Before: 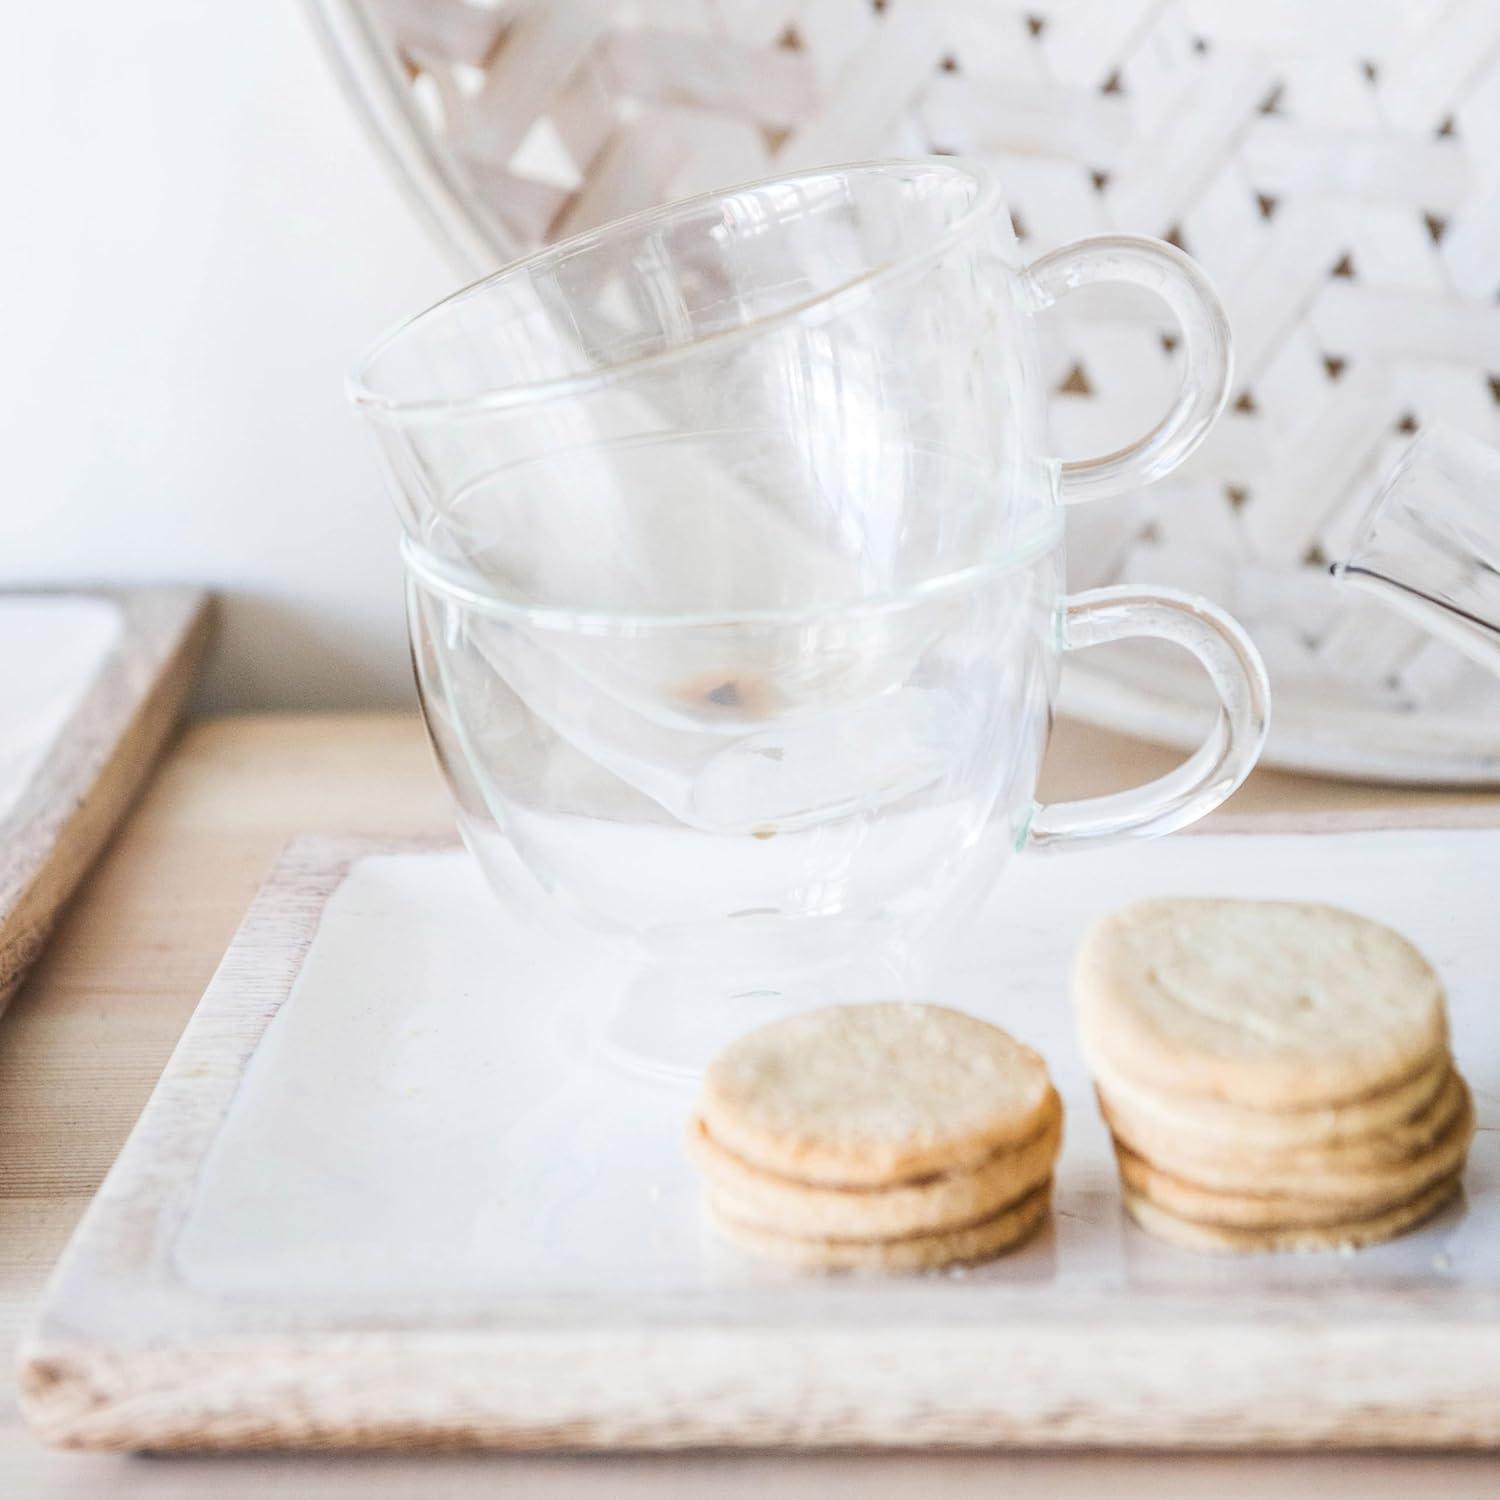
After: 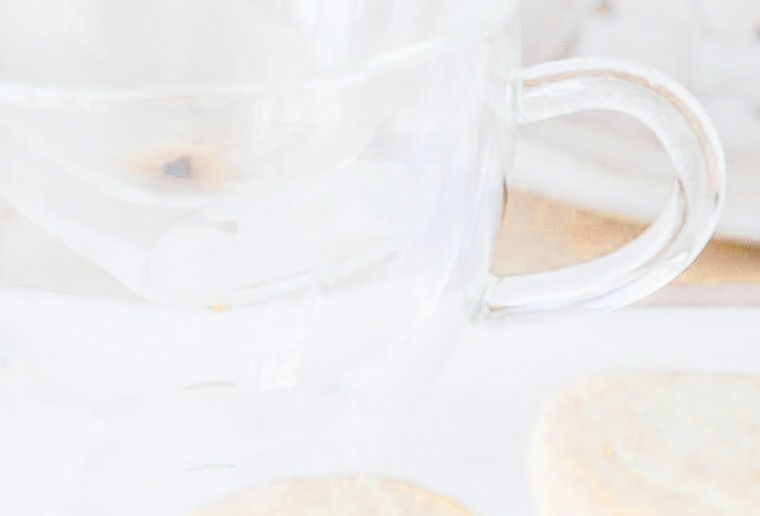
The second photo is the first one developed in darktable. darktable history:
tone curve: curves: ch0 [(0, 0.012) (0.037, 0.03) (0.123, 0.092) (0.19, 0.157) (0.269, 0.27) (0.48, 0.57) (0.595, 0.695) (0.718, 0.823) (0.855, 0.913) (1, 0.982)]; ch1 [(0, 0) (0.243, 0.245) (0.422, 0.415) (0.493, 0.495) (0.508, 0.506) (0.536, 0.542) (0.569, 0.611) (0.611, 0.662) (0.769, 0.807) (1, 1)]; ch2 [(0, 0) (0.249, 0.216) (0.349, 0.321) (0.424, 0.442) (0.476, 0.483) (0.498, 0.499) (0.517, 0.519) (0.532, 0.56) (0.569, 0.624) (0.614, 0.667) (0.706, 0.757) (0.808, 0.809) (0.991, 0.968)], preserve colors none
color zones: curves: ch0 [(0.004, 0.305) (0.261, 0.623) (0.389, 0.399) (0.708, 0.571) (0.947, 0.34)]; ch1 [(0.025, 0.645) (0.229, 0.584) (0.326, 0.551) (0.484, 0.262) (0.757, 0.643)]
exposure: compensate exposure bias true, compensate highlight preservation false
crop: left 36.366%, top 35.188%, right 12.914%, bottom 30.376%
